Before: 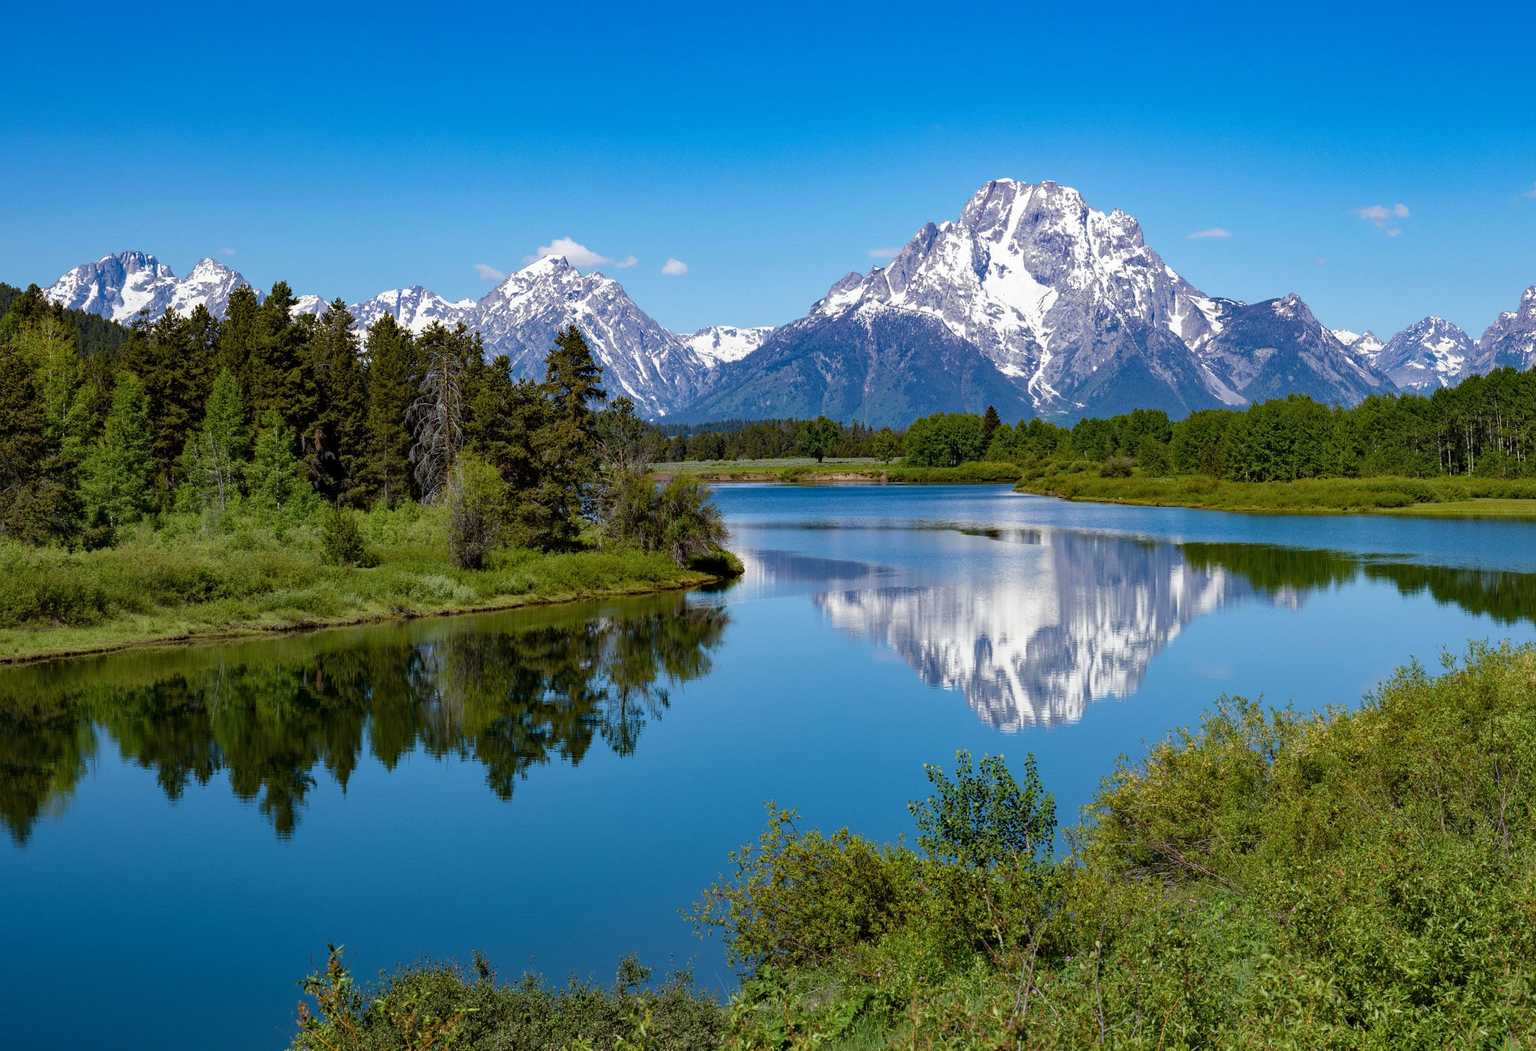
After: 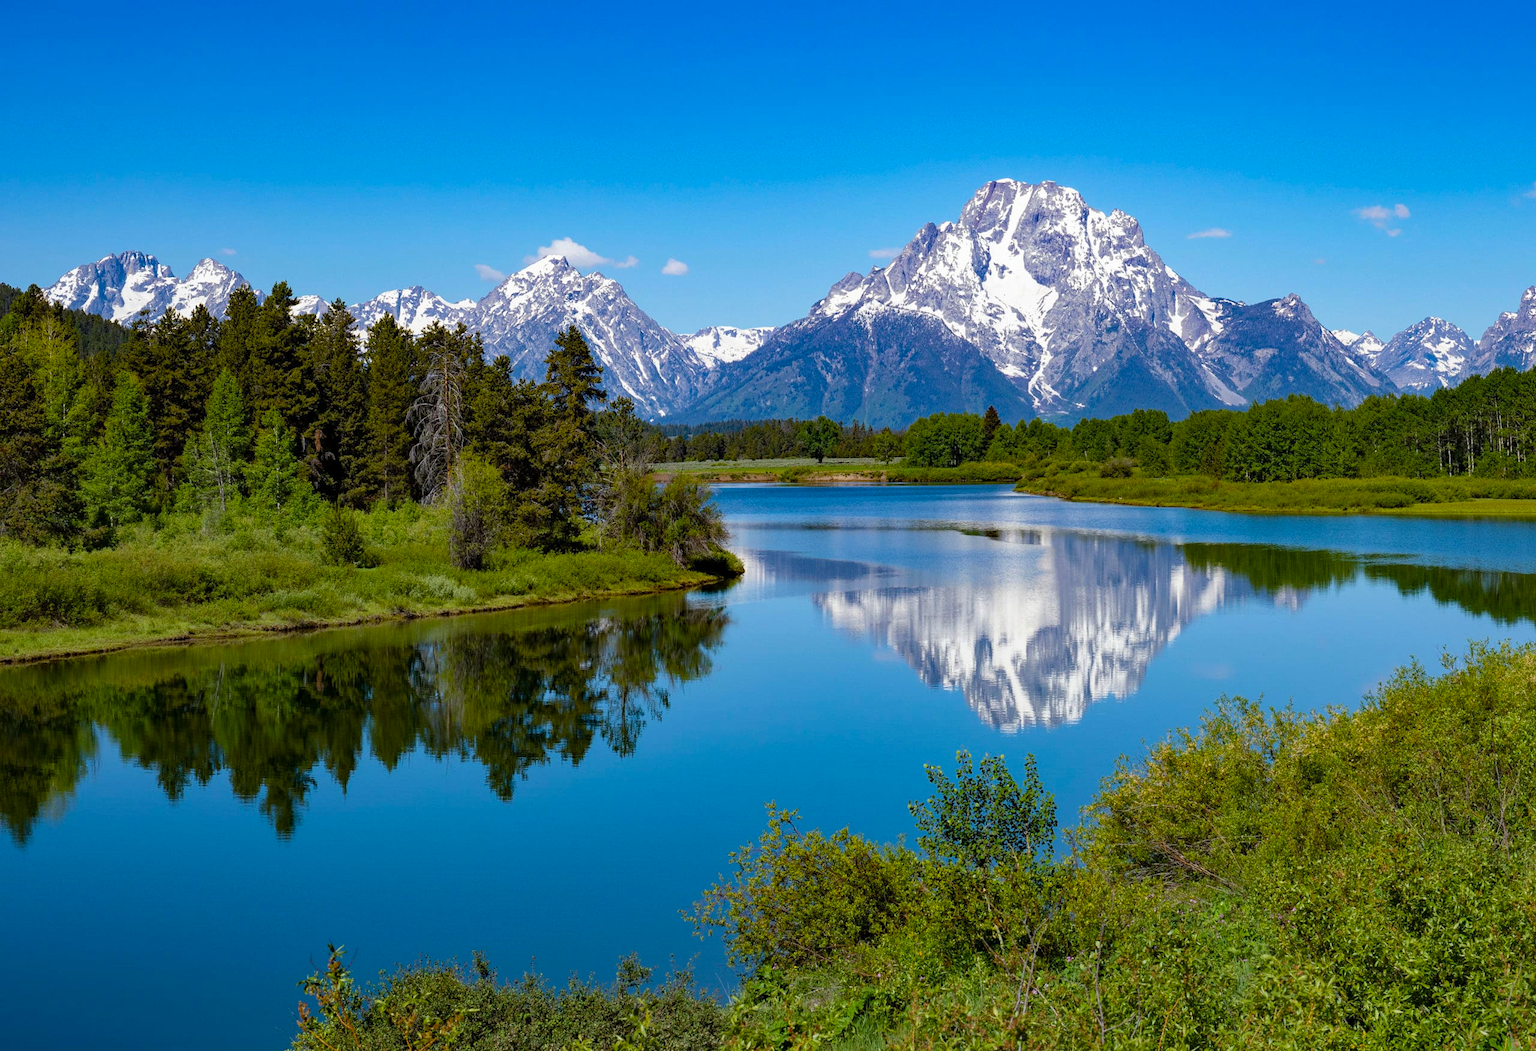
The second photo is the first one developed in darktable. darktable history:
color balance rgb: perceptual saturation grading › global saturation 19.541%
